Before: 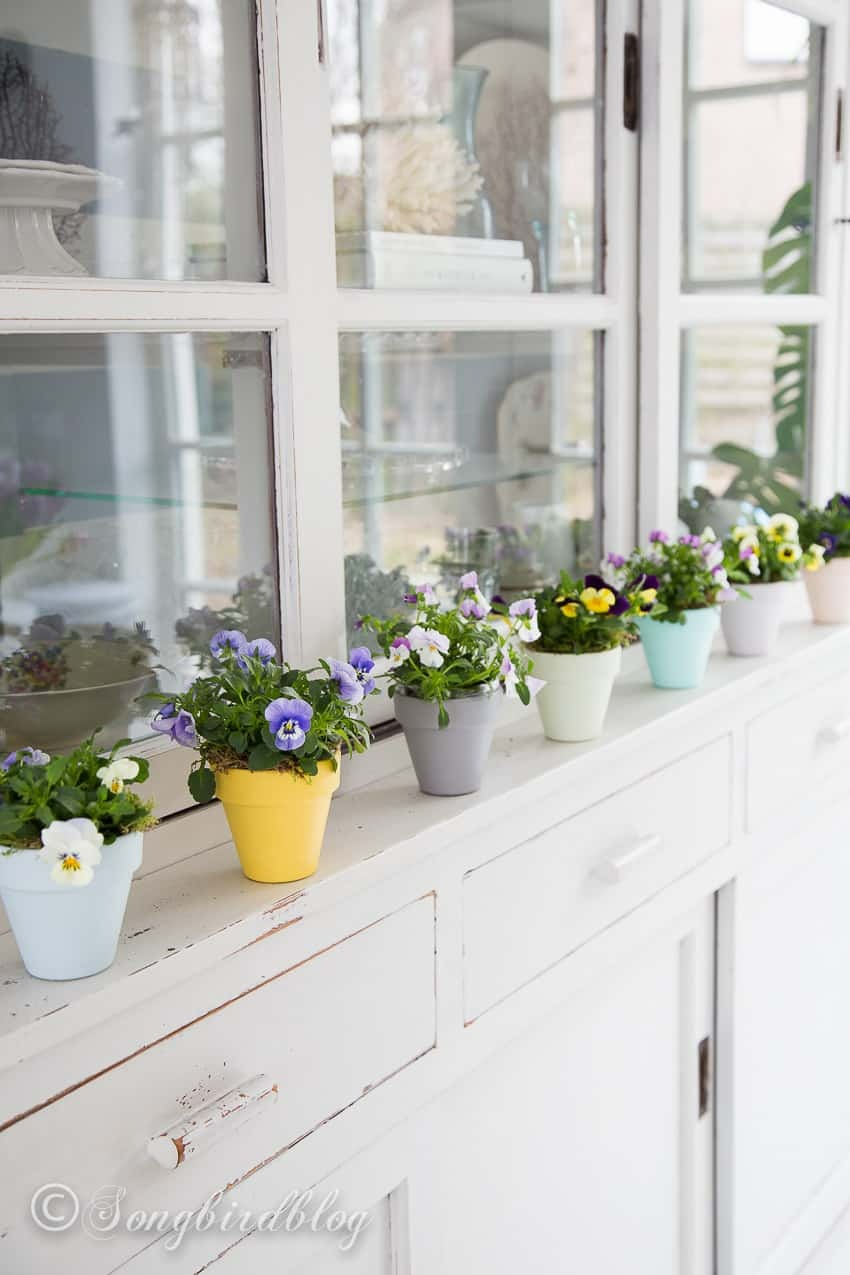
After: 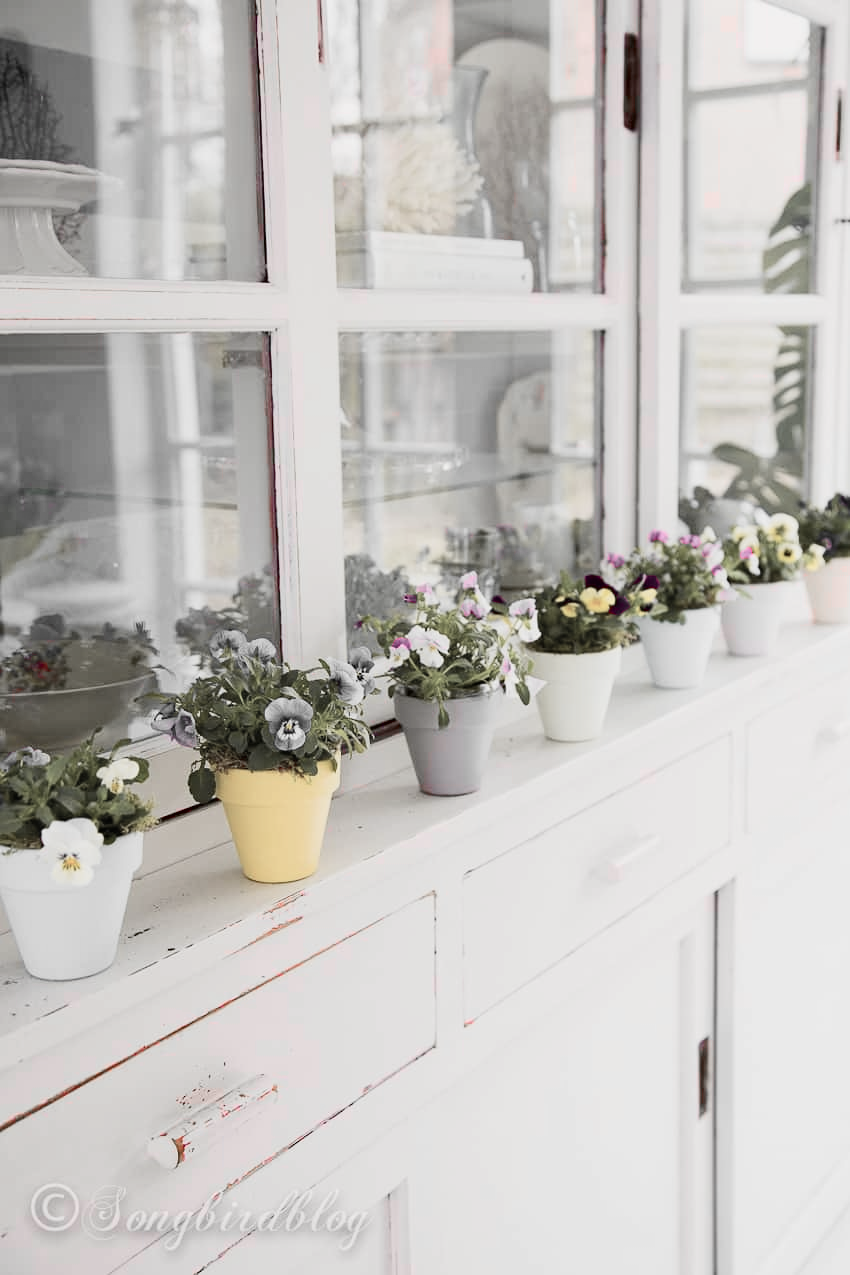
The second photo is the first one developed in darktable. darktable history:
haze removal: on, module defaults
tone curve: curves: ch0 [(0, 0.013) (0.036, 0.045) (0.274, 0.286) (0.566, 0.623) (0.794, 0.827) (1, 0.953)]; ch1 [(0, 0) (0.389, 0.403) (0.462, 0.48) (0.499, 0.5) (0.524, 0.527) (0.57, 0.599) (0.626, 0.65) (0.761, 0.781) (1, 1)]; ch2 [(0, 0) (0.464, 0.478) (0.5, 0.501) (0.533, 0.542) (0.599, 0.613) (0.704, 0.731) (1, 1)], color space Lab, independent channels, preserve colors none
color zones: curves: ch1 [(0, 0.831) (0.08, 0.771) (0.157, 0.268) (0.241, 0.207) (0.562, -0.005) (0.714, -0.013) (0.876, 0.01) (1, 0.831)]
